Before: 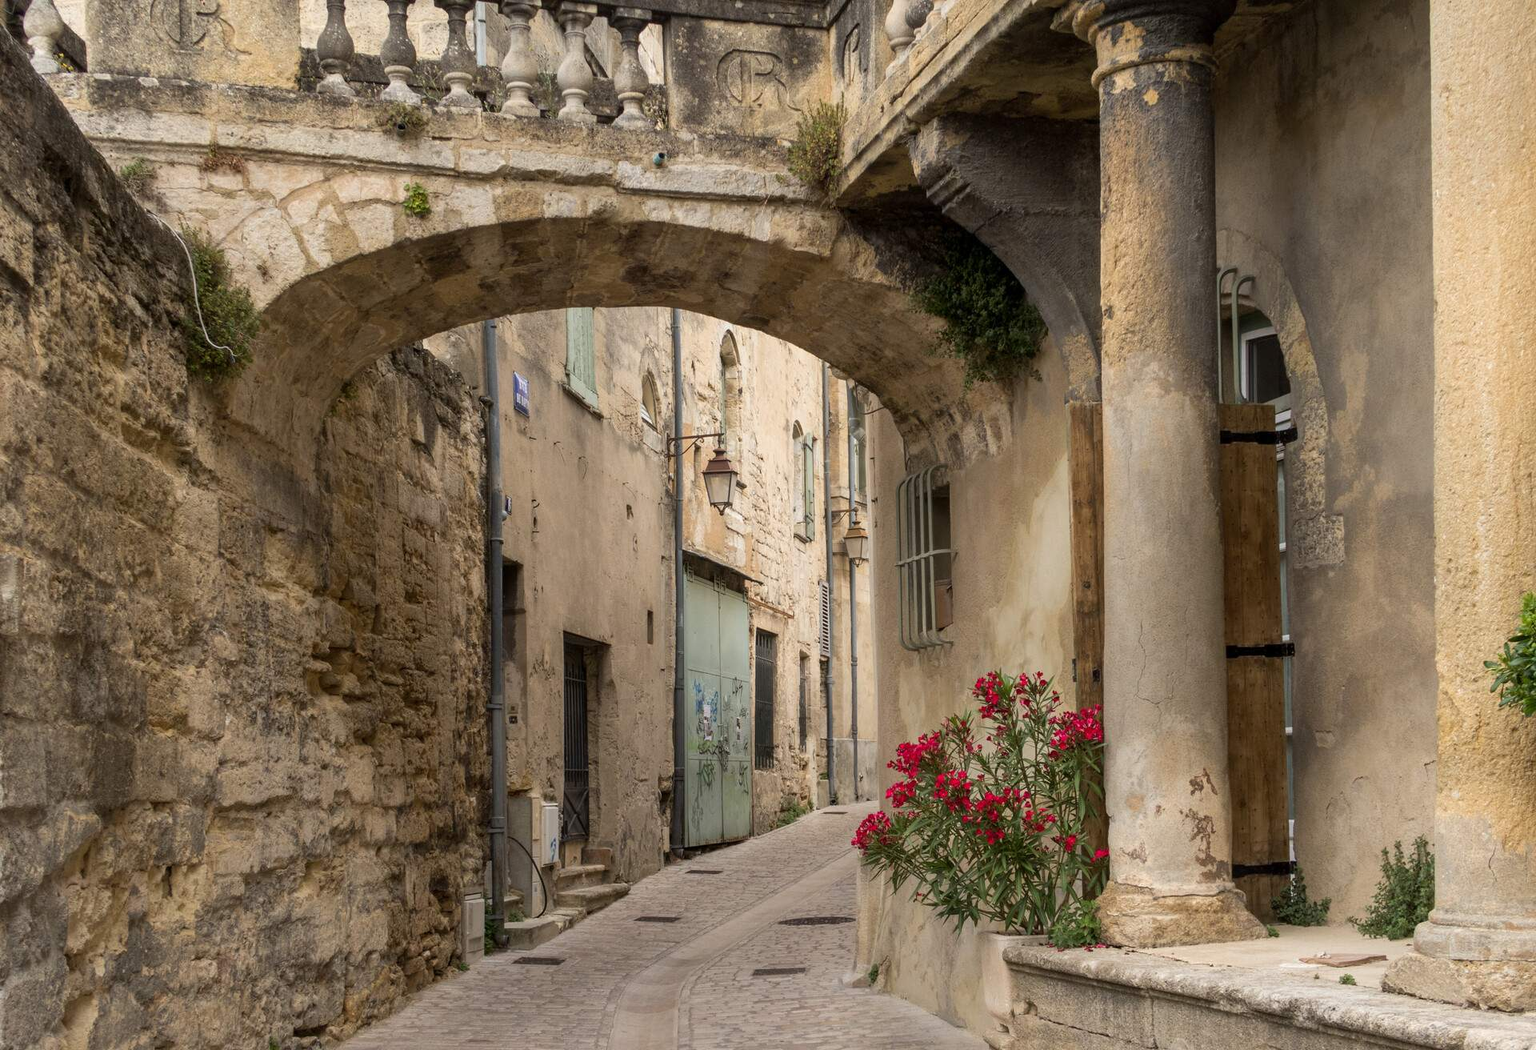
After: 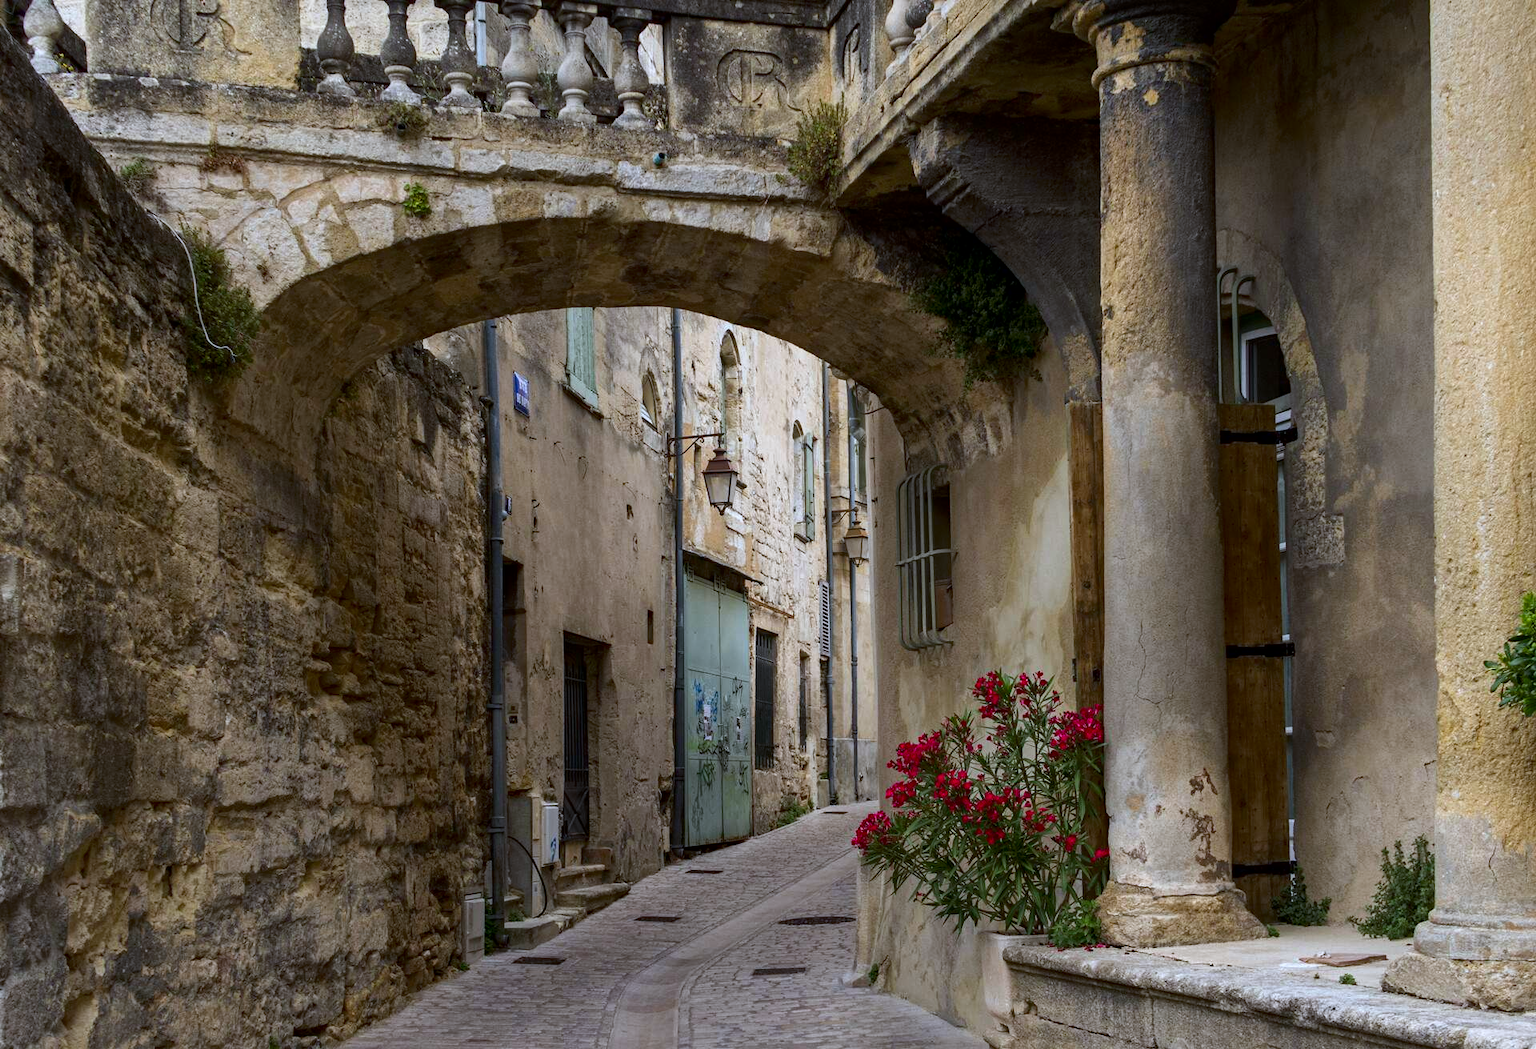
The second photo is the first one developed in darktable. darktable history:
local contrast: mode bilateral grid, contrast 15, coarseness 36, detail 105%, midtone range 0.2
haze removal: compatibility mode true, adaptive false
contrast brightness saturation: contrast 0.07, brightness -0.14, saturation 0.11
white balance: red 0.926, green 1.003, blue 1.133
